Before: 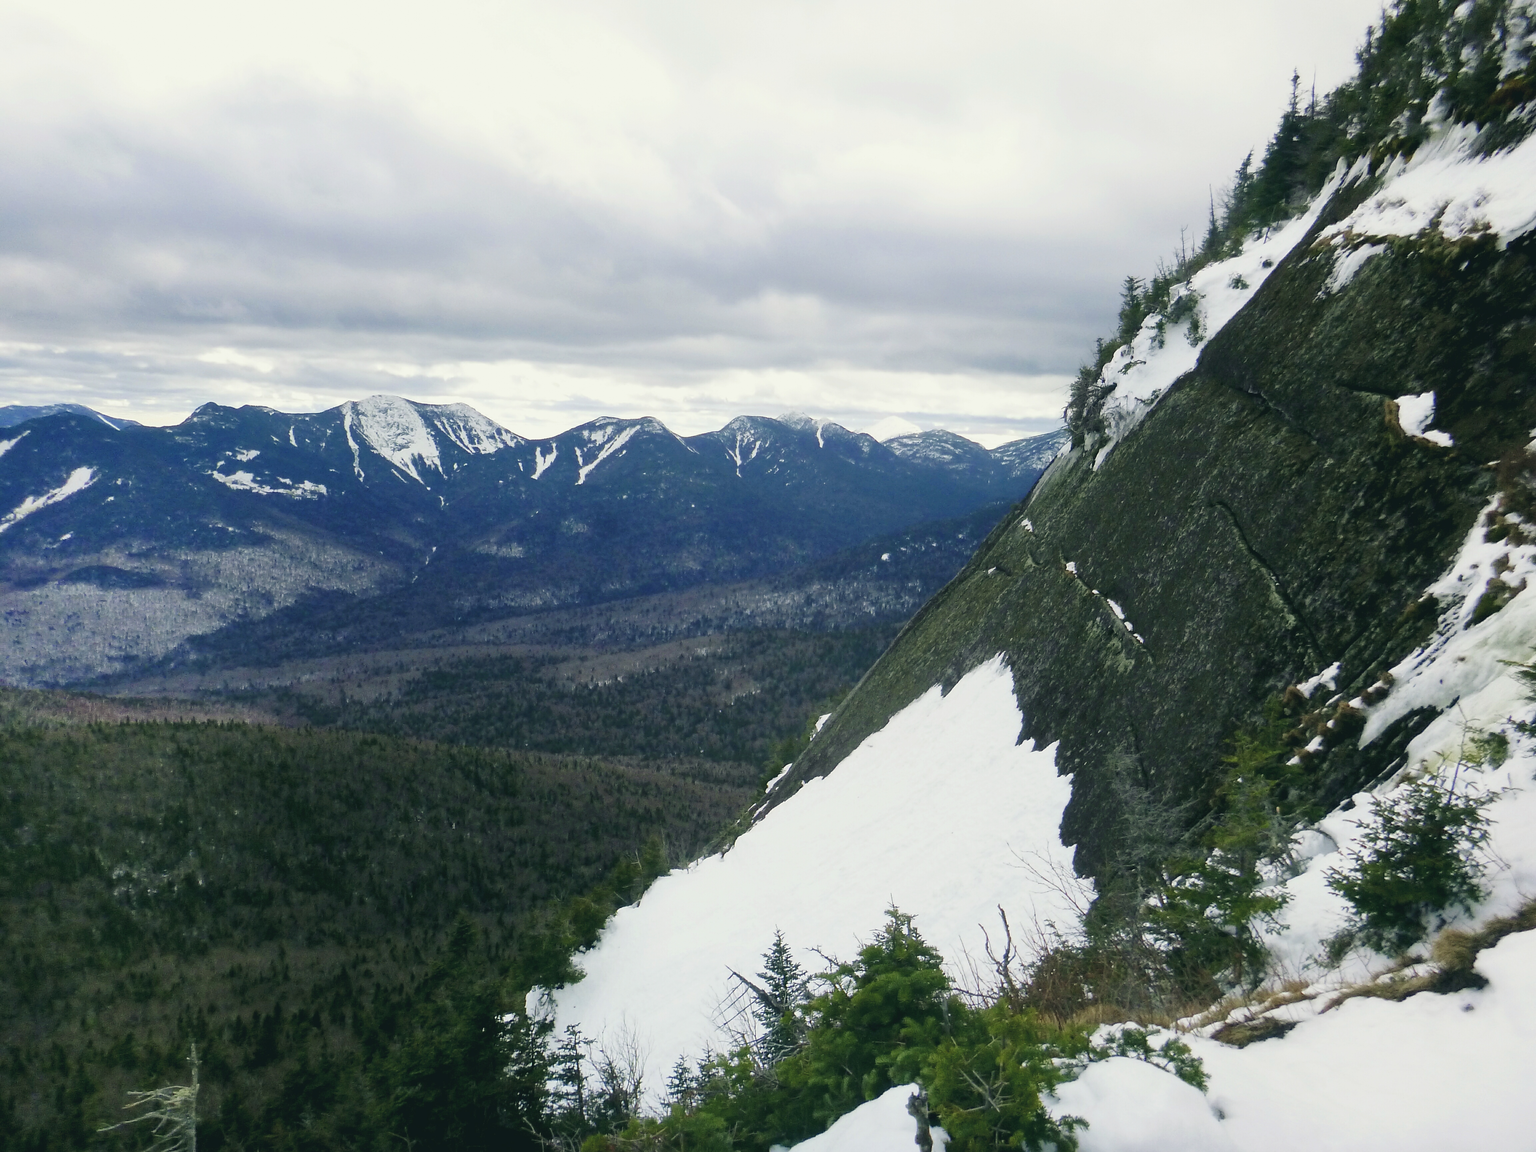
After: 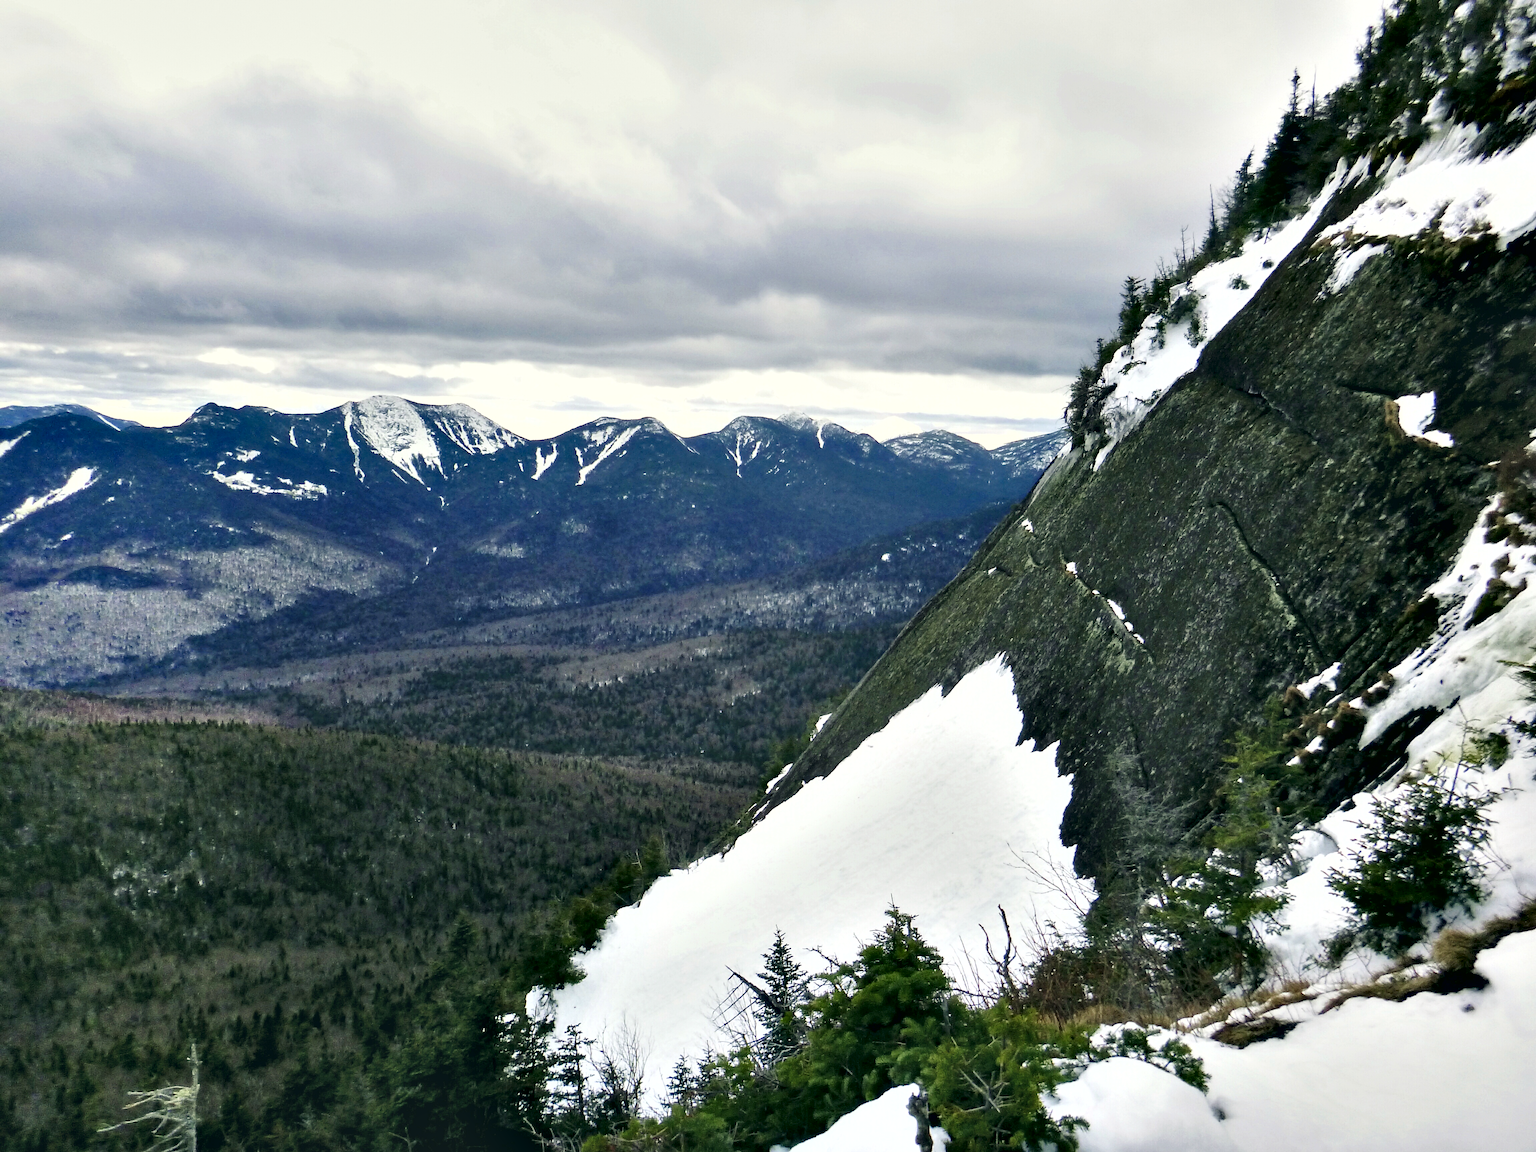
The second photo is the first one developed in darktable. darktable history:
shadows and highlights: radius 126.34, shadows 30.33, highlights -31.22, low approximation 0.01, soften with gaussian
contrast equalizer: y [[0.6 ×6], [0.55 ×6], [0 ×6], [0 ×6], [0 ×6]]
